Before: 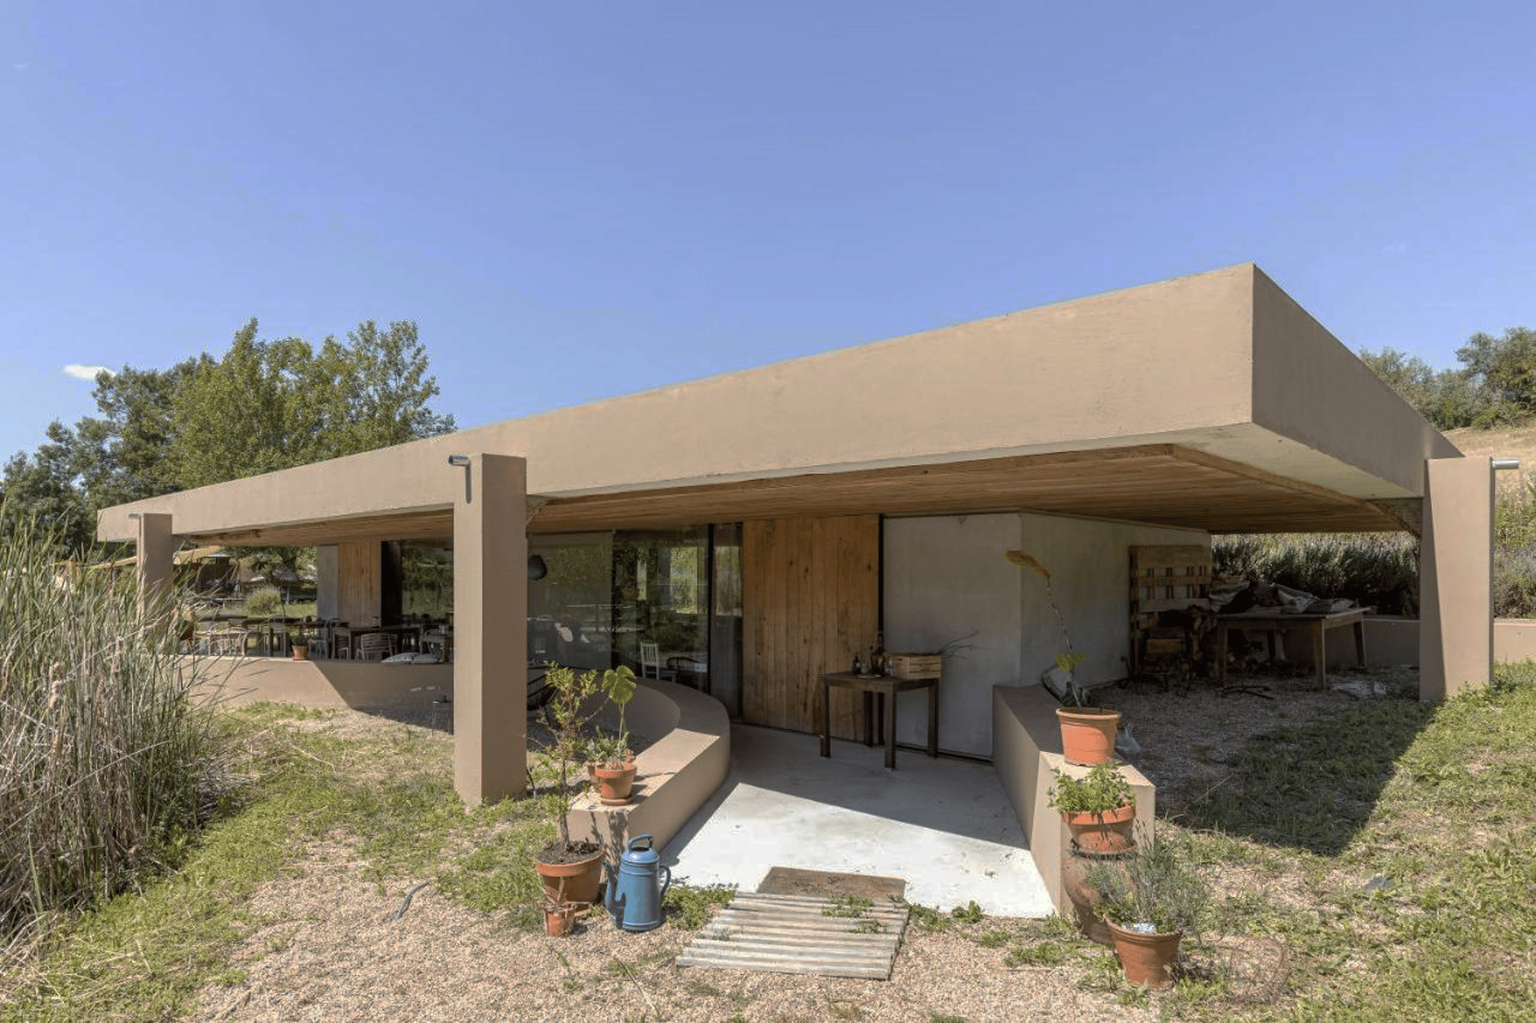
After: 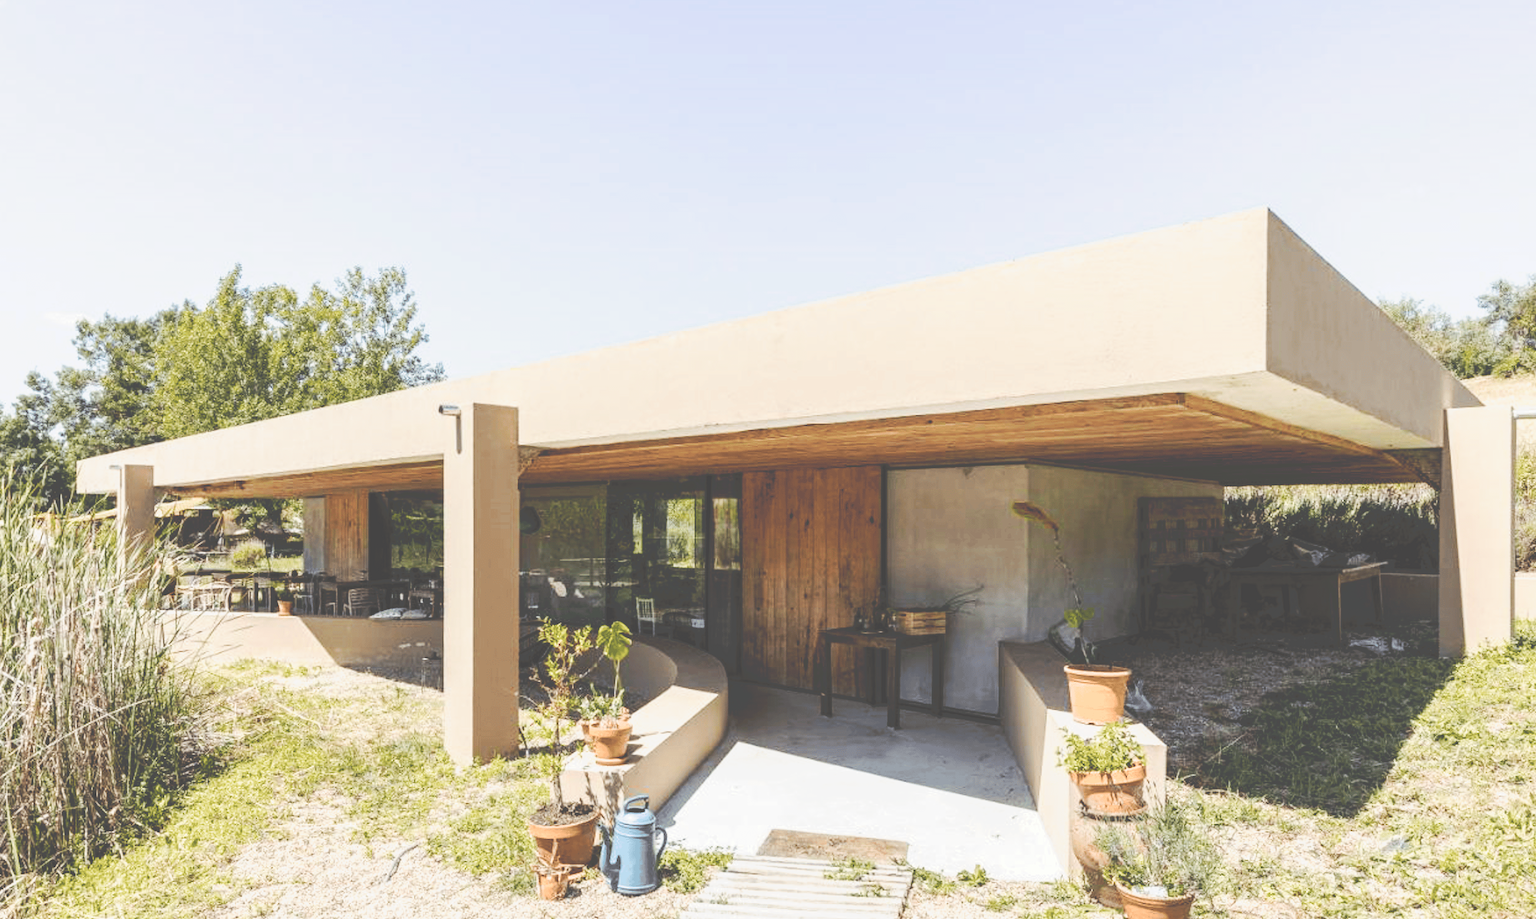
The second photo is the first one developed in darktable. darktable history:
crop: left 1.507%, top 6.147%, right 1.379%, bottom 6.637%
tone curve: curves: ch0 [(0, 0) (0.003, 0.279) (0.011, 0.287) (0.025, 0.295) (0.044, 0.304) (0.069, 0.316) (0.1, 0.319) (0.136, 0.316) (0.177, 0.32) (0.224, 0.359) (0.277, 0.421) (0.335, 0.511) (0.399, 0.639) (0.468, 0.734) (0.543, 0.827) (0.623, 0.89) (0.709, 0.944) (0.801, 0.965) (0.898, 0.968) (1, 1)], preserve colors none
